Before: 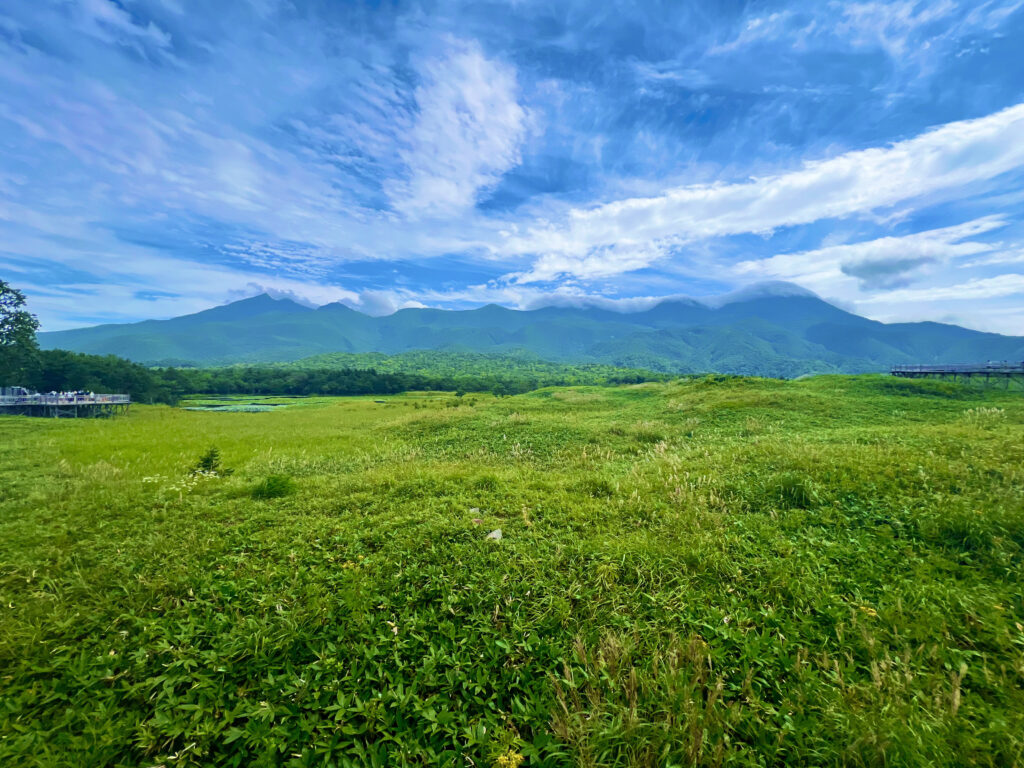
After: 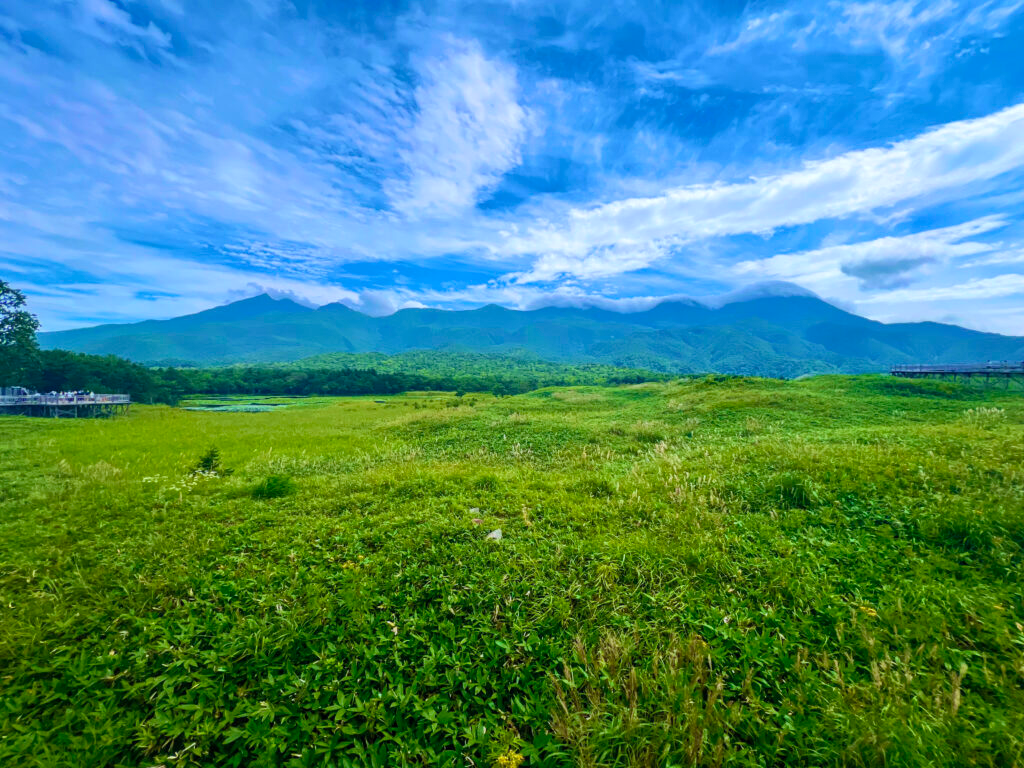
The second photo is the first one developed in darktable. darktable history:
color calibration: illuminant as shot in camera, x 0.358, y 0.373, temperature 4628.91 K
local contrast: detail 110%
